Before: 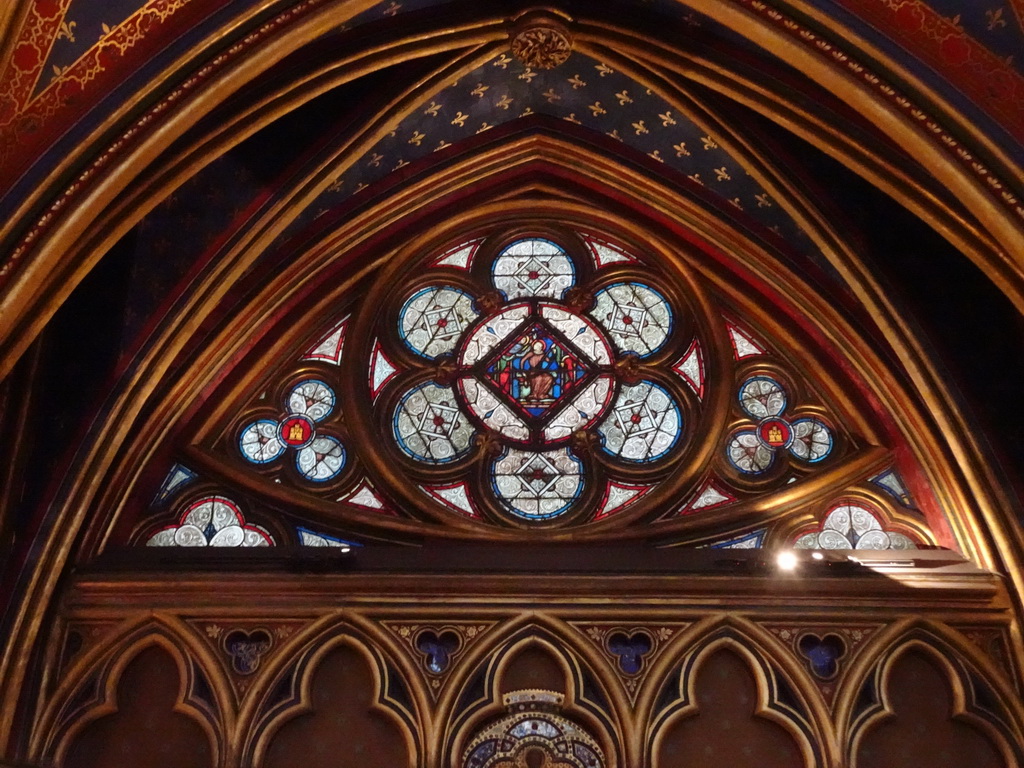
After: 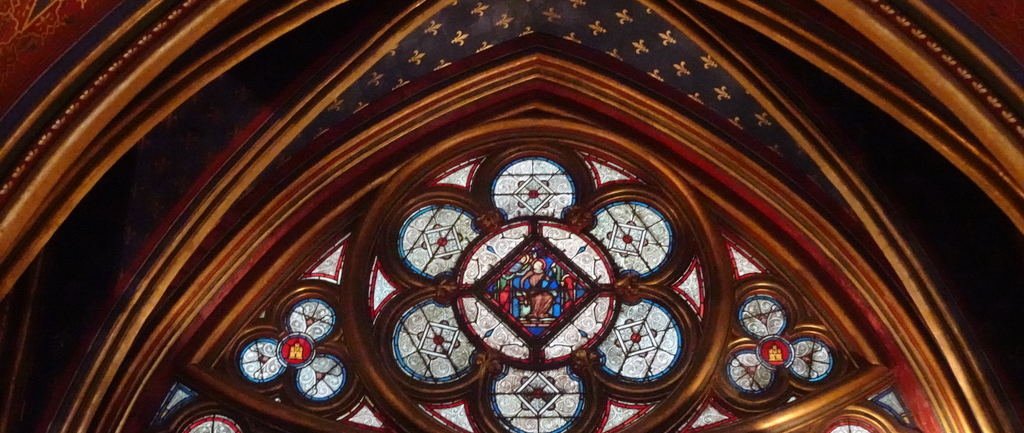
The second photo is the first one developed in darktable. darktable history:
crop and rotate: top 10.593%, bottom 32.915%
